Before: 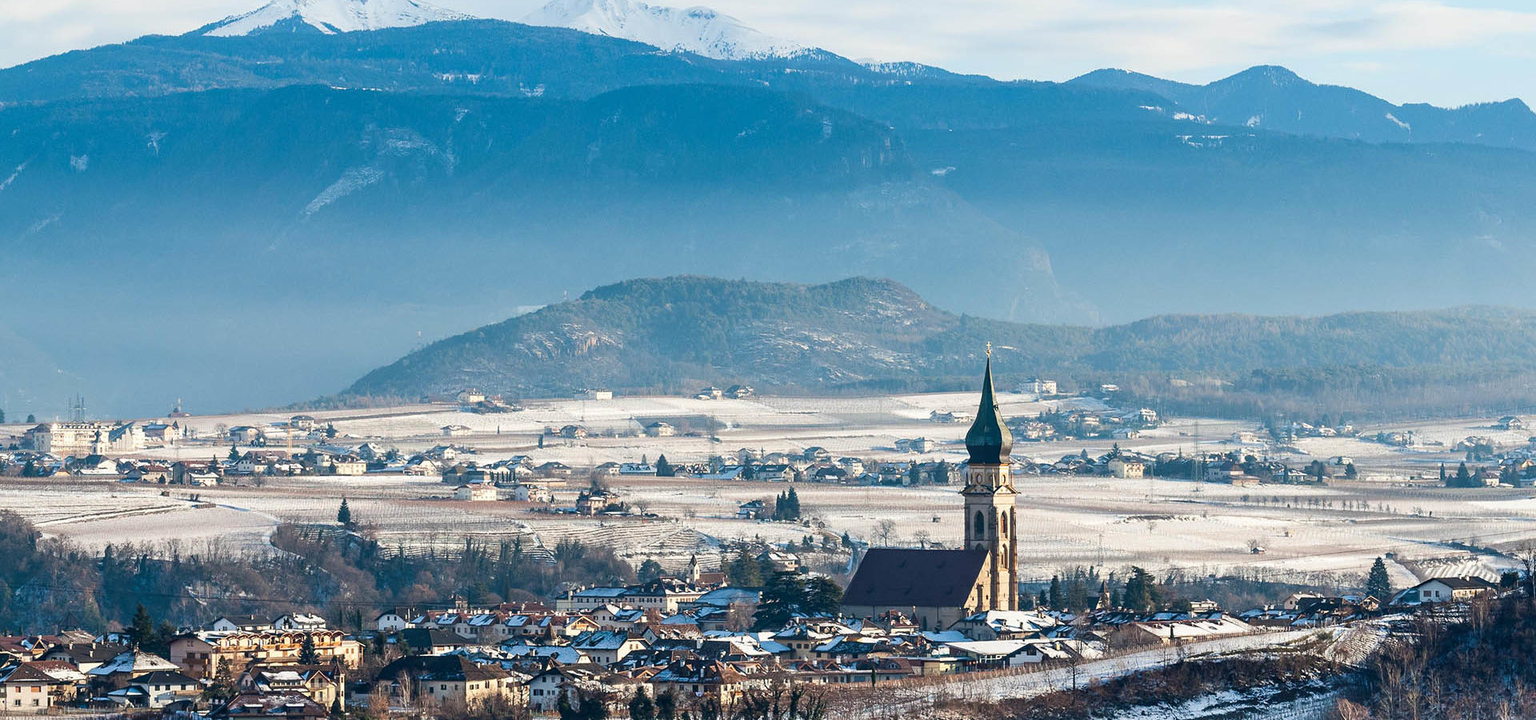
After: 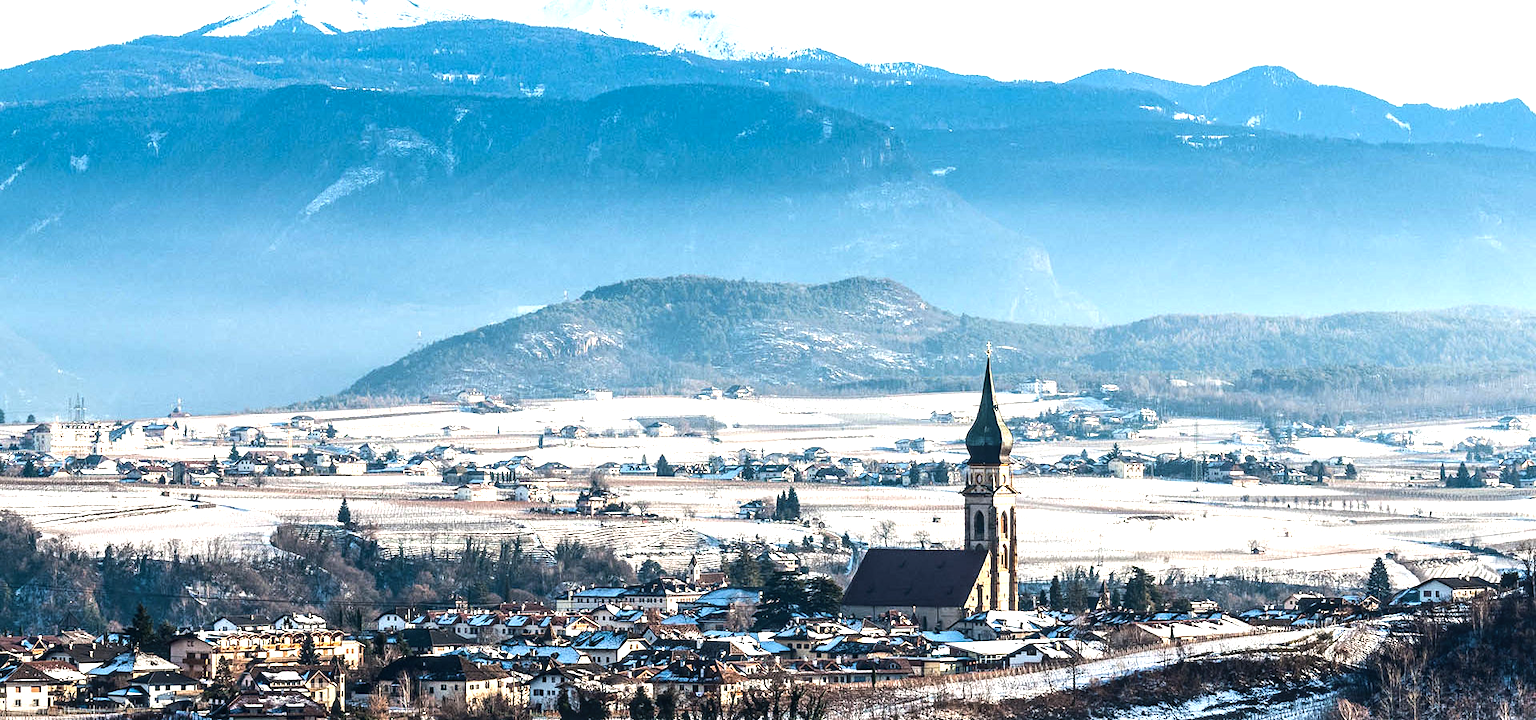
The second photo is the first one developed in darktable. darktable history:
color correction: highlights a* 0.003, highlights b* -0.283
tone equalizer: -8 EV -1.08 EV, -7 EV -1.01 EV, -6 EV -0.867 EV, -5 EV -0.578 EV, -3 EV 0.578 EV, -2 EV 0.867 EV, -1 EV 1.01 EV, +0 EV 1.08 EV, edges refinement/feathering 500, mask exposure compensation -1.57 EV, preserve details no
local contrast: on, module defaults
